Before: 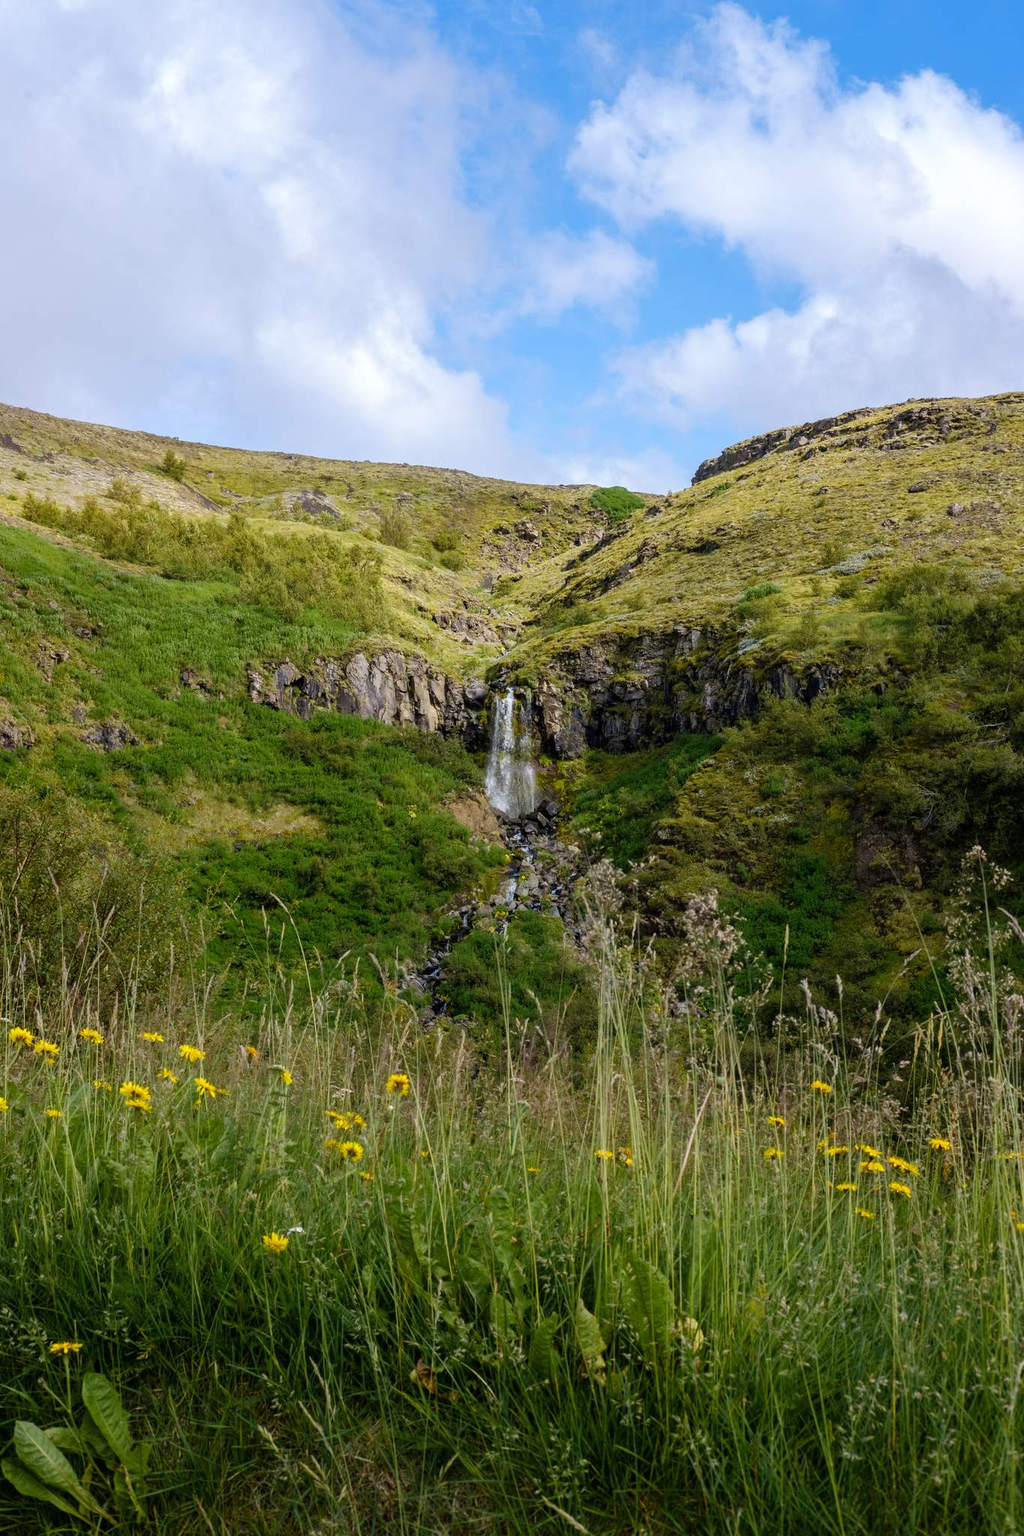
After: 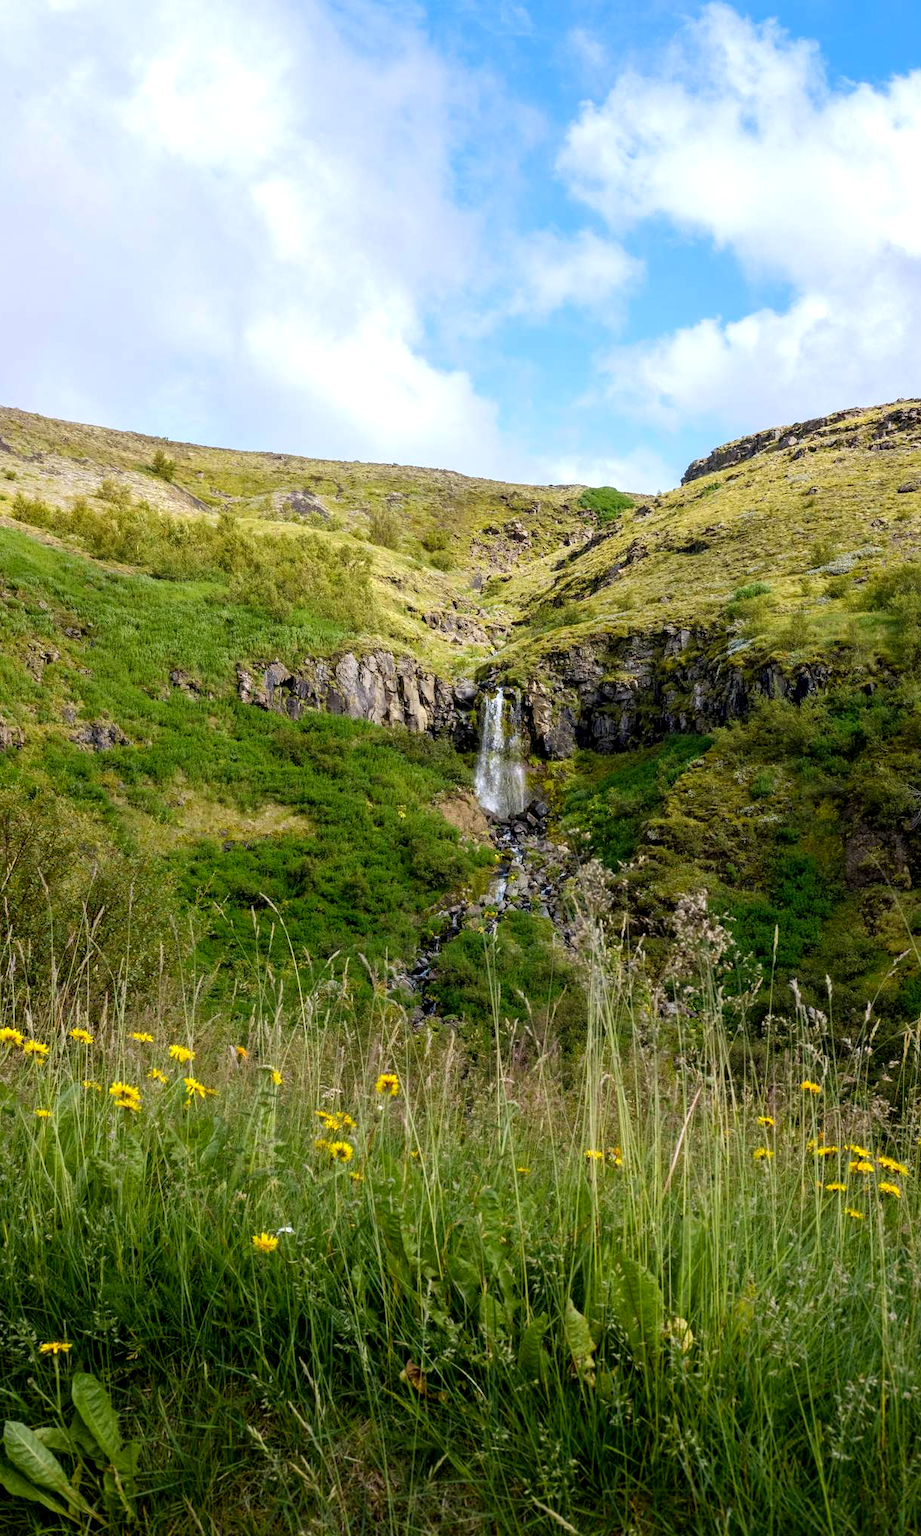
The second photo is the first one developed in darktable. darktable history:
crop and rotate: left 1.088%, right 8.807%
exposure: black level correction 0.003, exposure 0.383 EV, compensate highlight preservation false
